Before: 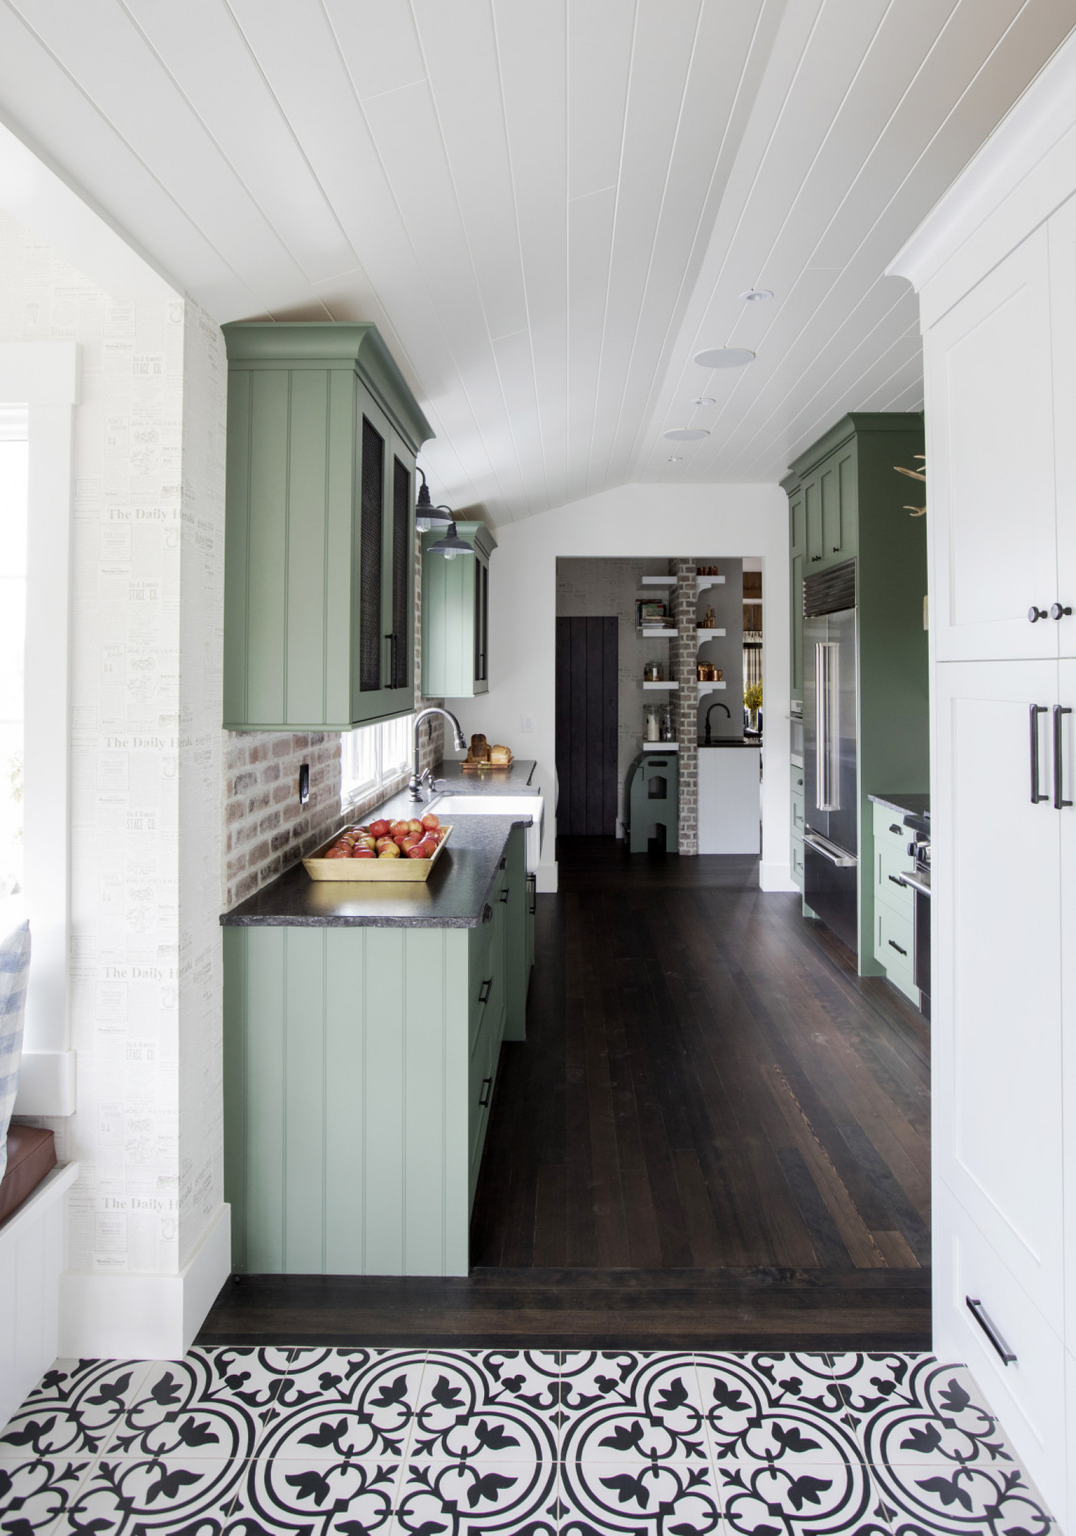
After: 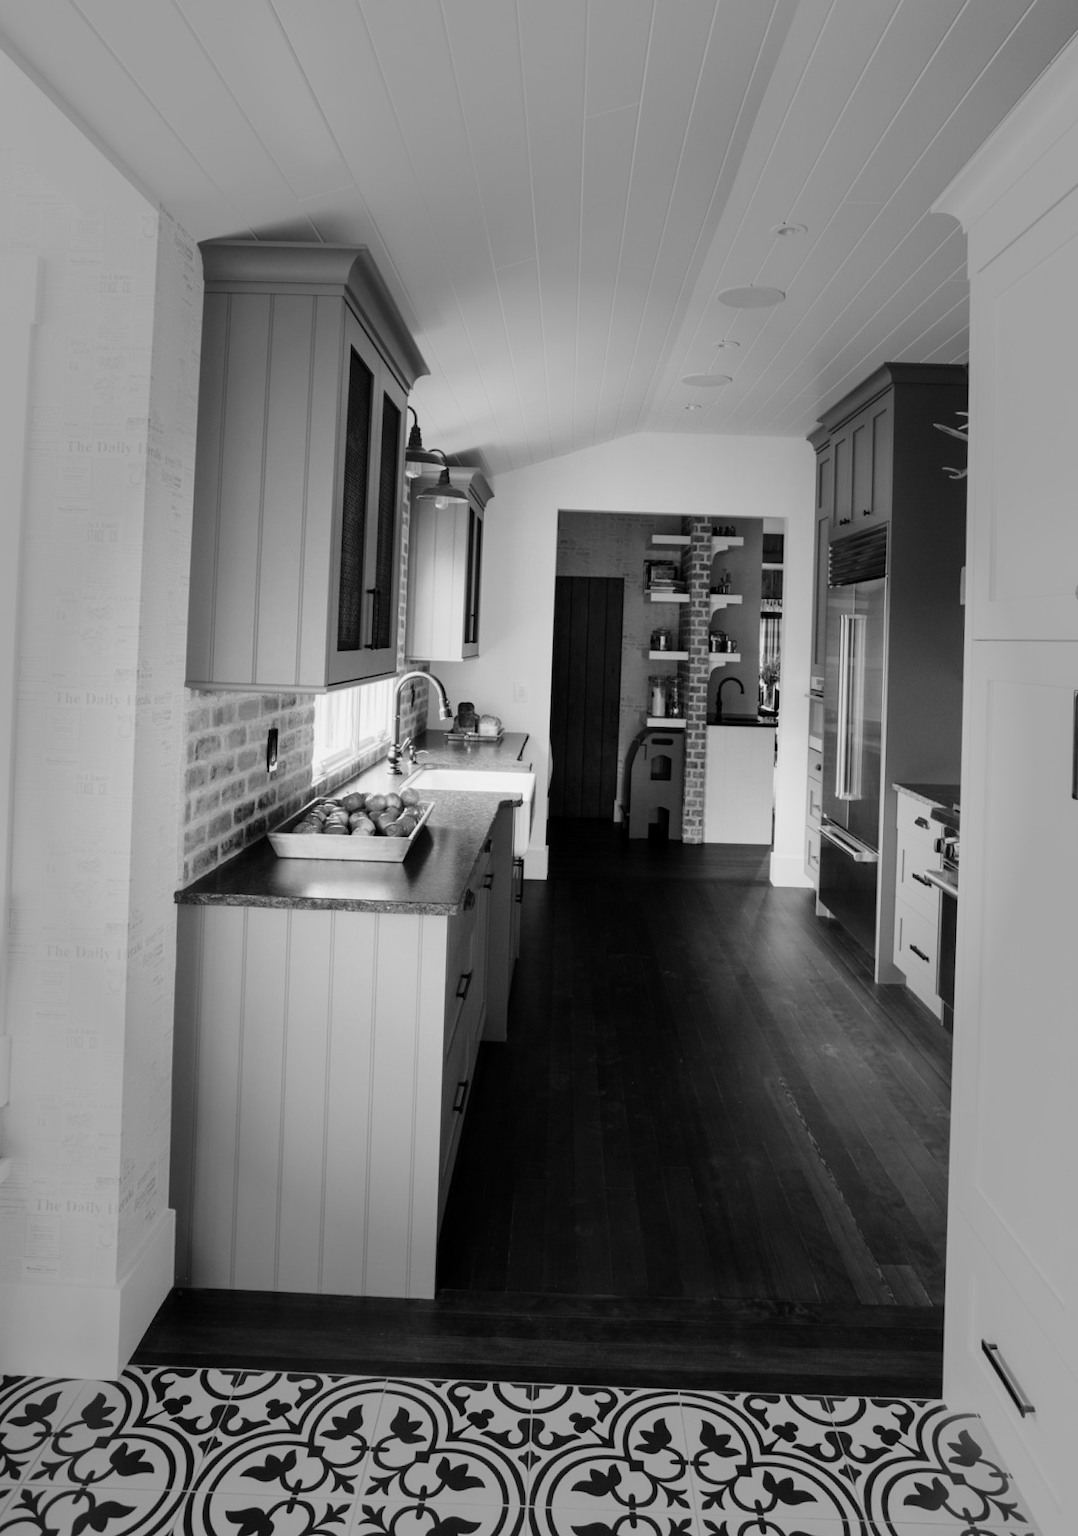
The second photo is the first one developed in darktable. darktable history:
tone curve: curves: ch0 [(0, 0) (0.139, 0.081) (0.304, 0.259) (0.502, 0.505) (0.683, 0.676) (0.761, 0.773) (0.858, 0.858) (0.987, 0.945)]; ch1 [(0, 0) (0.172, 0.123) (0.304, 0.288) (0.414, 0.44) (0.472, 0.473) (0.502, 0.508) (0.54, 0.543) (0.583, 0.601) (0.638, 0.654) (0.741, 0.783) (1, 1)]; ch2 [(0, 0) (0.411, 0.424) (0.485, 0.476) (0.502, 0.502) (0.557, 0.54) (0.631, 0.576) (1, 1)], color space Lab, linked channels, preserve colors none
vignetting: fall-off start 30.36%, fall-off radius 34.13%
crop and rotate: angle -1.96°, left 3.101%, top 4.1%, right 1.462%, bottom 0.73%
color zones: curves: ch1 [(0, -0.014) (0.143, -0.013) (0.286, -0.013) (0.429, -0.016) (0.571, -0.019) (0.714, -0.015) (0.857, 0.002) (1, -0.014)], mix 19.75%
